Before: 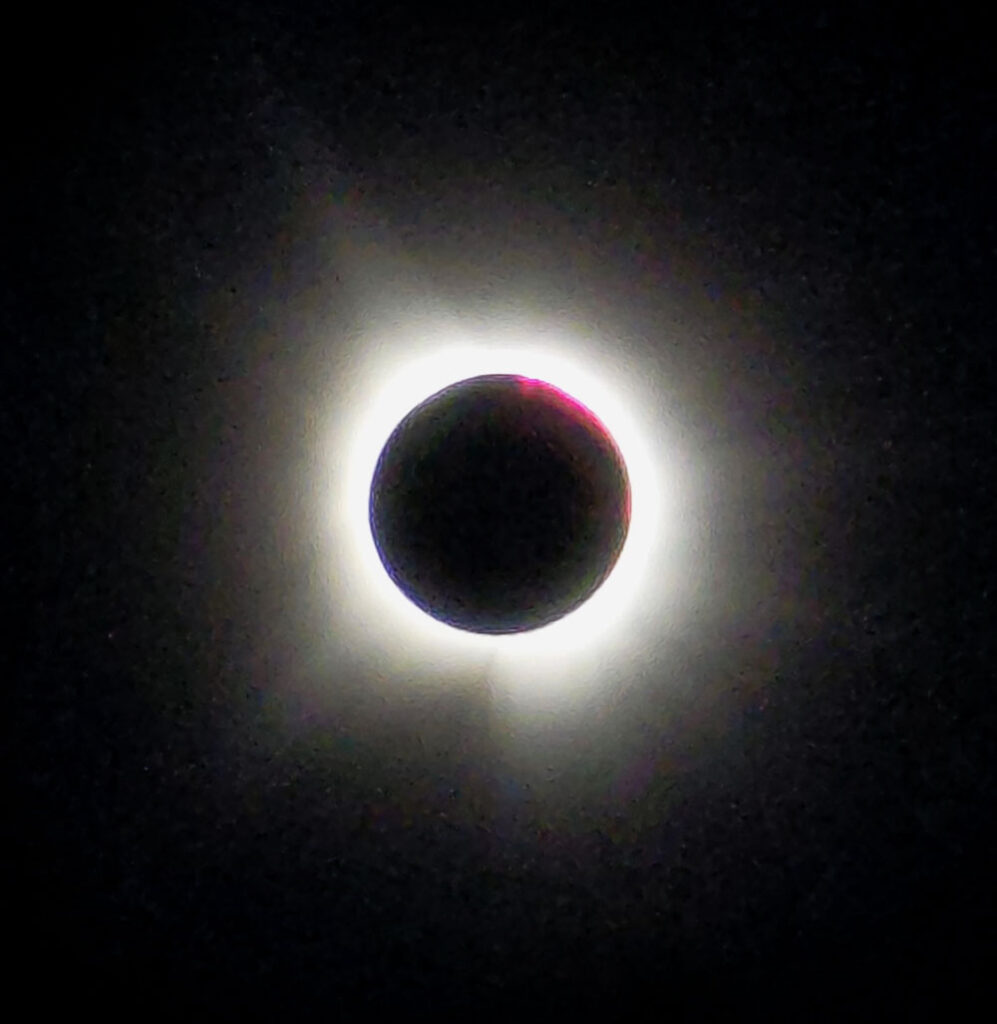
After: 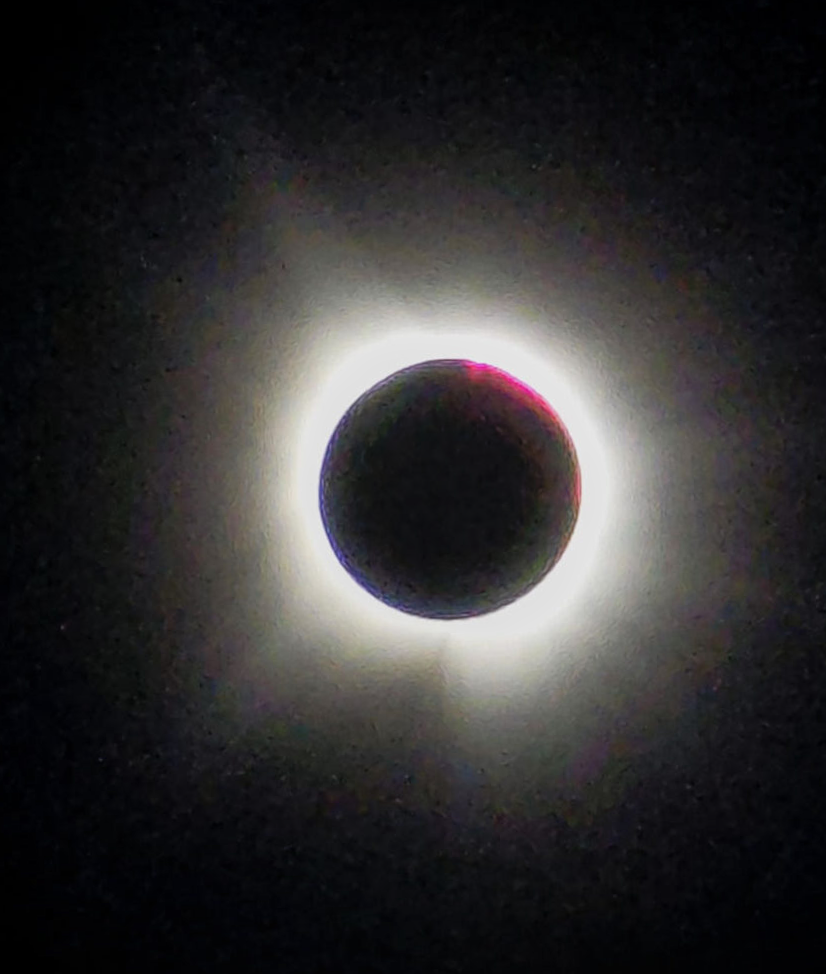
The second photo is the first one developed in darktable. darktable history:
local contrast: detail 110%
crop and rotate: angle 1°, left 4.281%, top 0.642%, right 11.383%, bottom 2.486%
